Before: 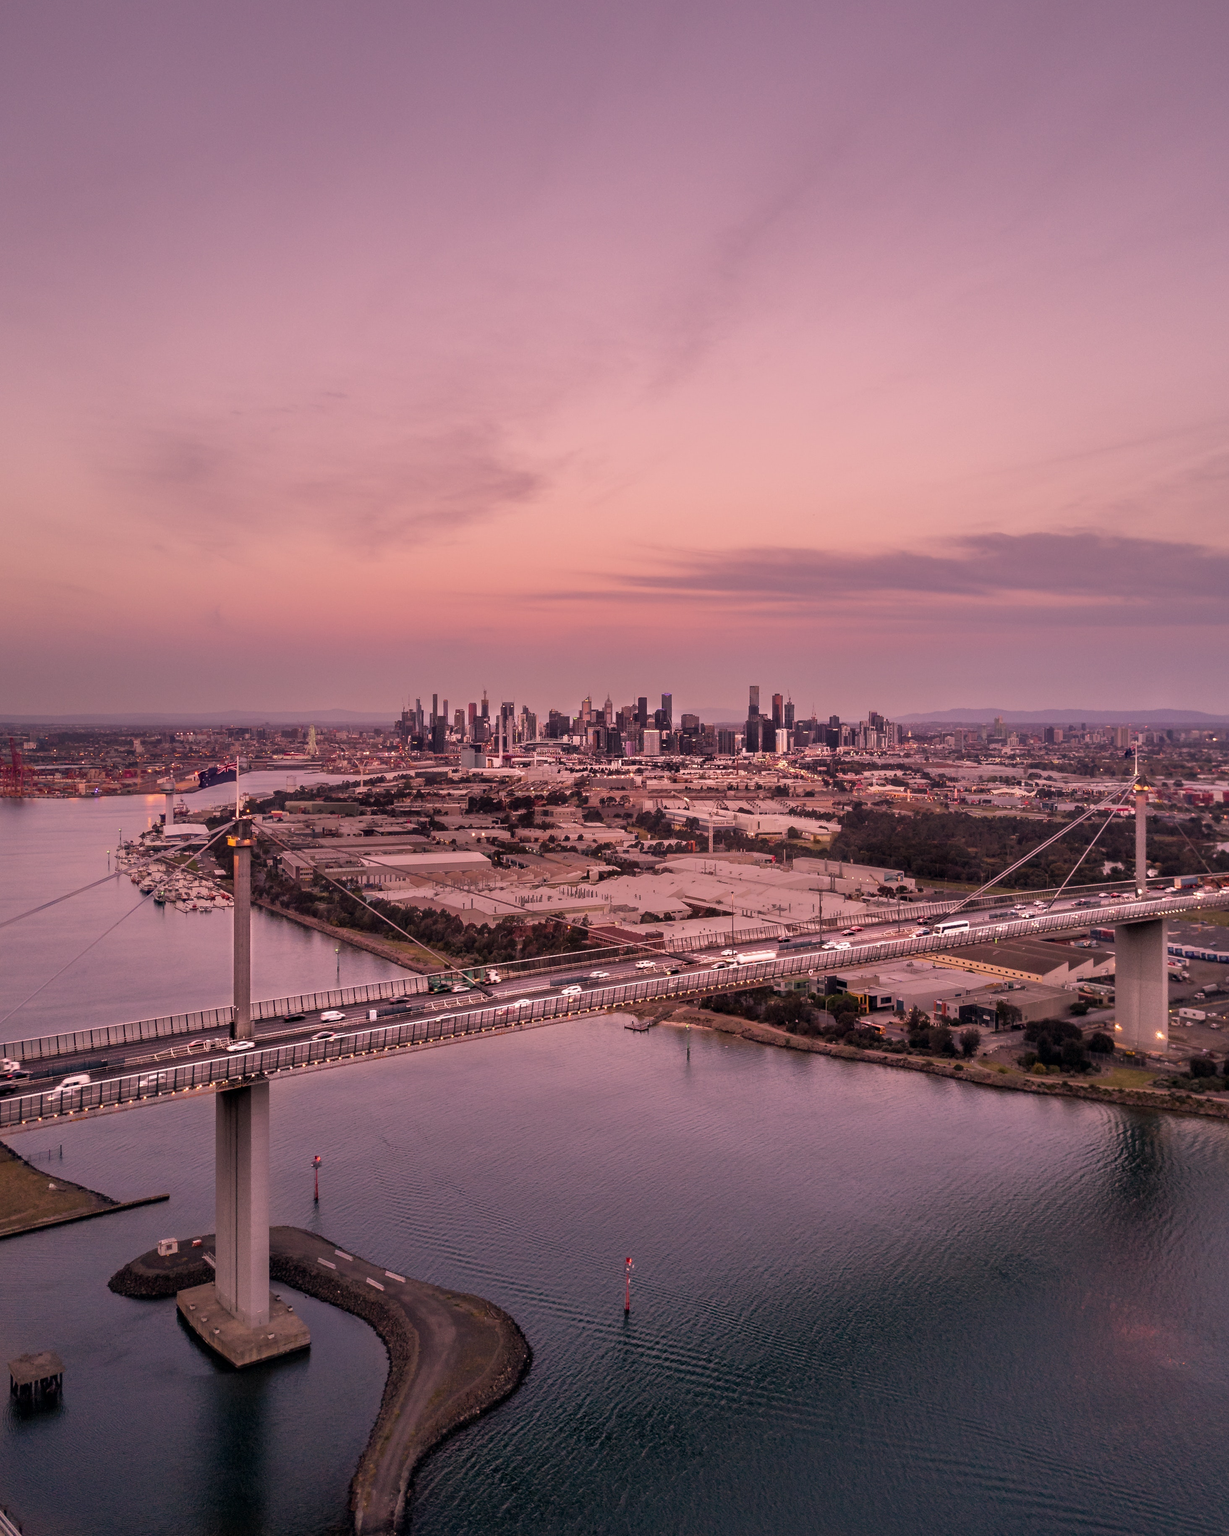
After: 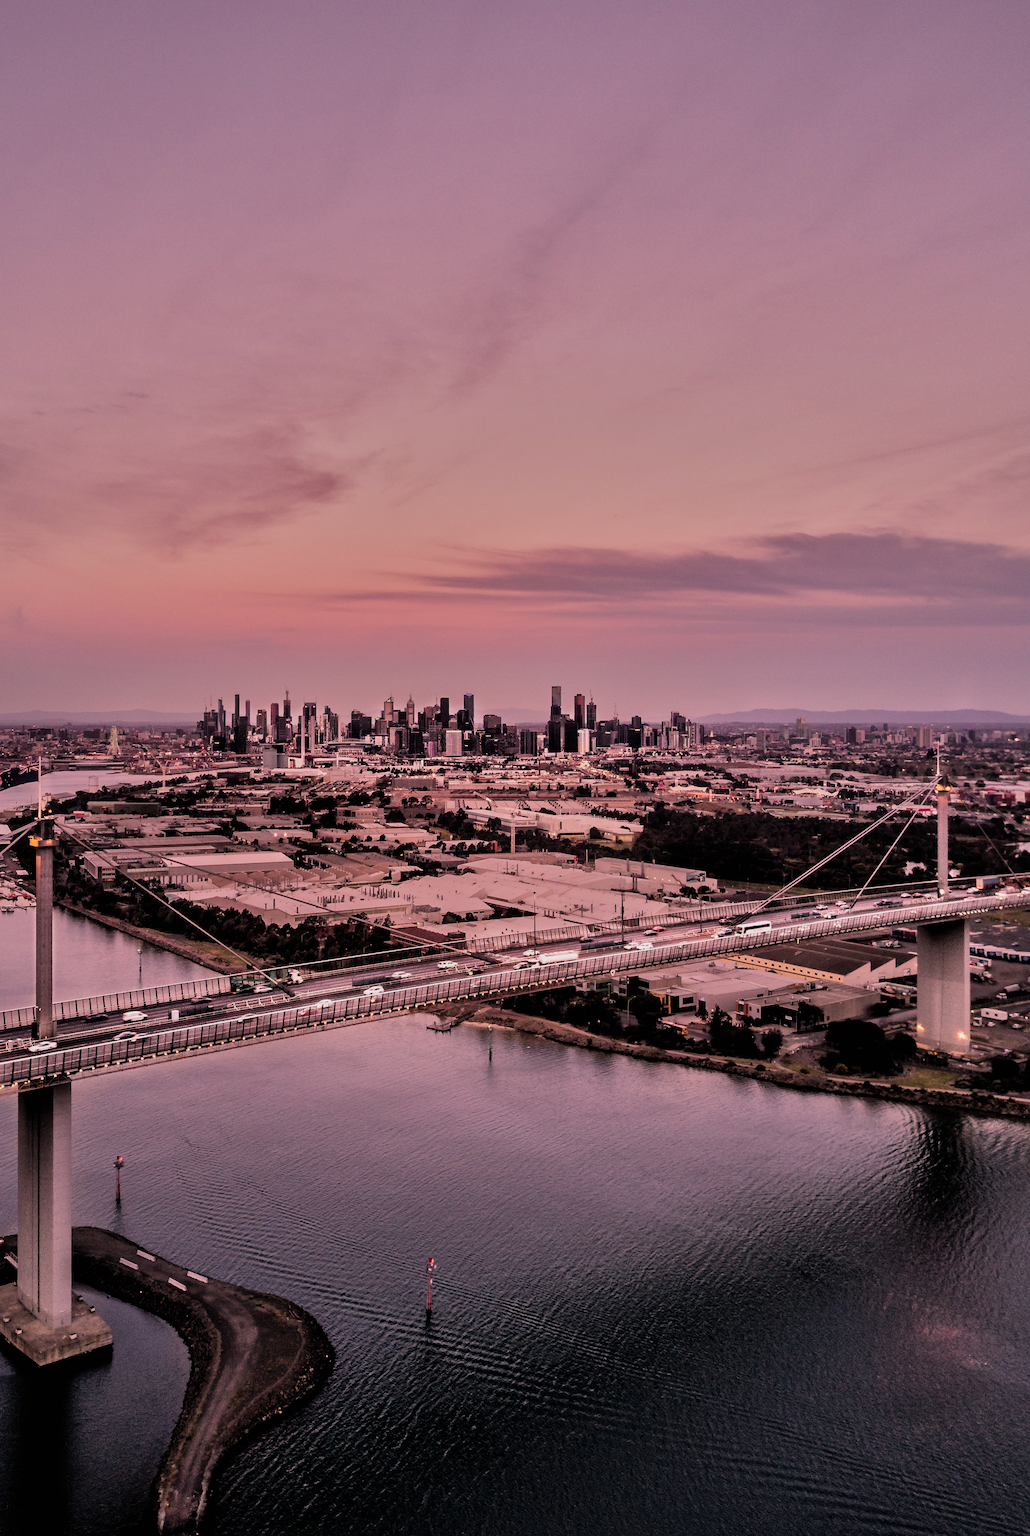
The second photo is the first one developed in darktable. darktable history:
filmic rgb: black relative exposure -5 EV, hardness 2.88, contrast 1.4, highlights saturation mix -30%
crop: left 16.145%
shadows and highlights: radius 108.52, shadows 40.68, highlights -72.88, low approximation 0.01, soften with gaussian
